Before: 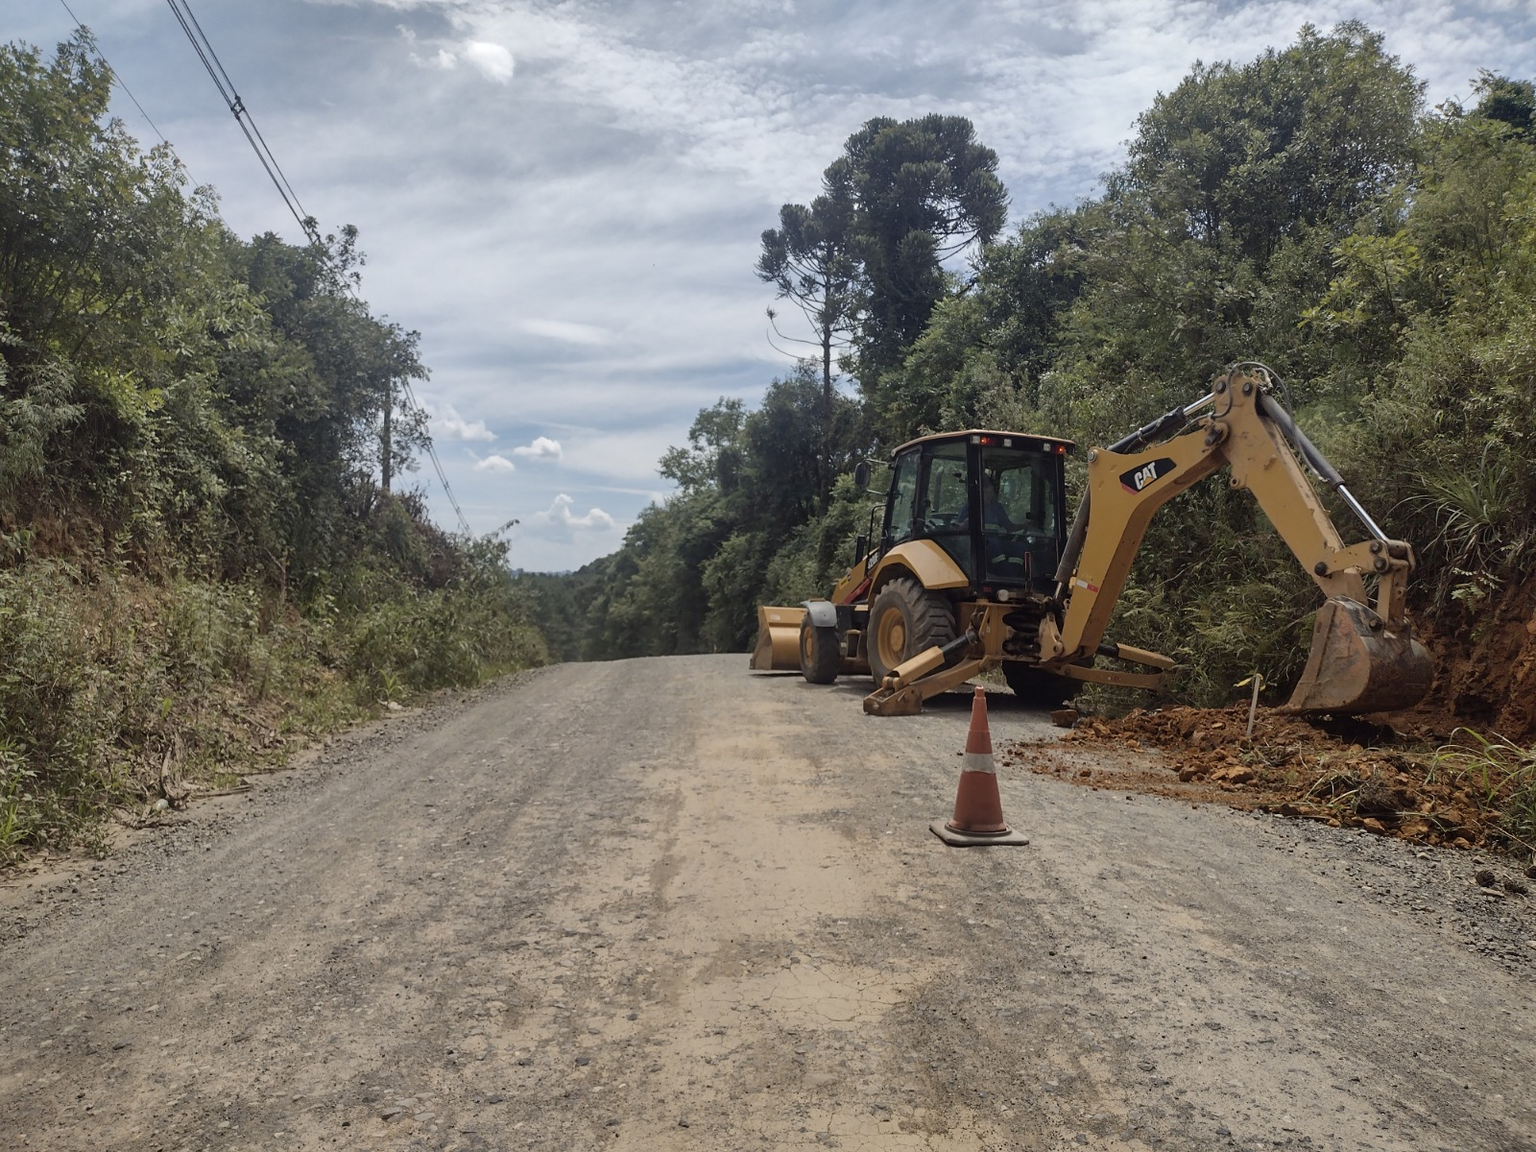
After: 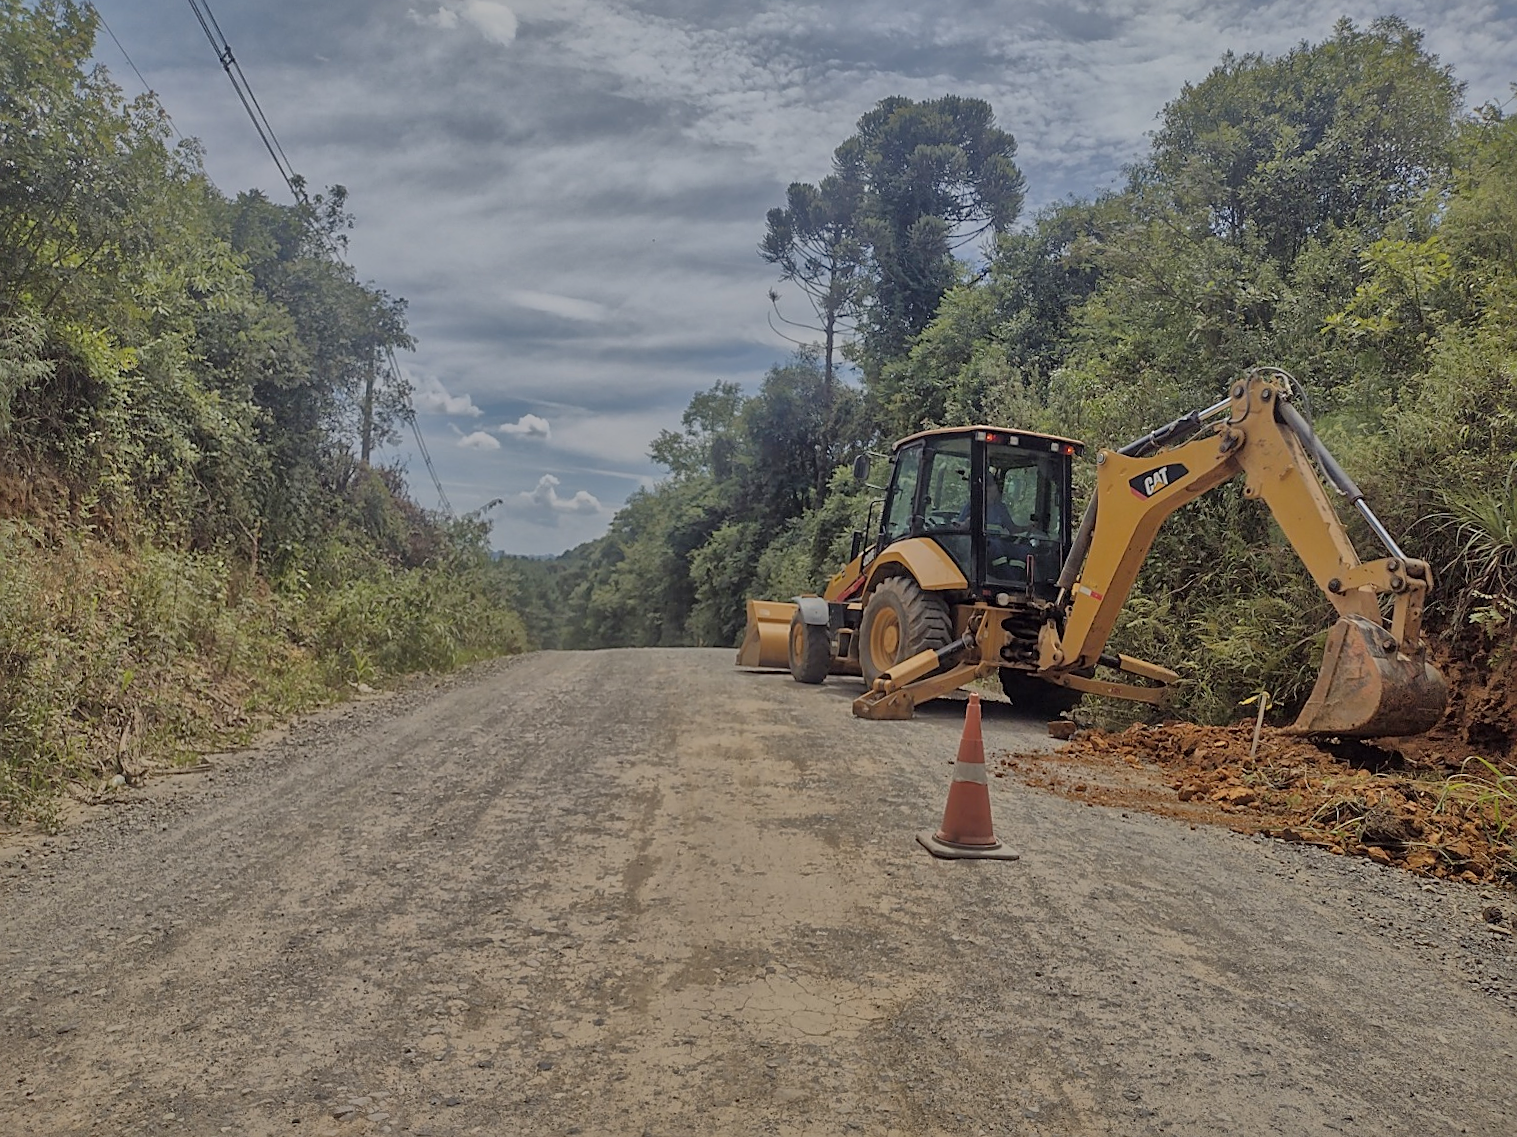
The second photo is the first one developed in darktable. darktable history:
tone equalizer: -7 EV 0.15 EV, -6 EV 0.6 EV, -5 EV 1.15 EV, -4 EV 1.33 EV, -3 EV 1.15 EV, -2 EV 0.6 EV, -1 EV 0.15 EV, mask exposure compensation -0.5 EV
crop and rotate: angle -2.38°
white balance: emerald 1
global tonemap: drago (1, 100), detail 1
sharpen: on, module defaults
shadows and highlights: shadows 37.27, highlights -28.18, soften with gaussian
